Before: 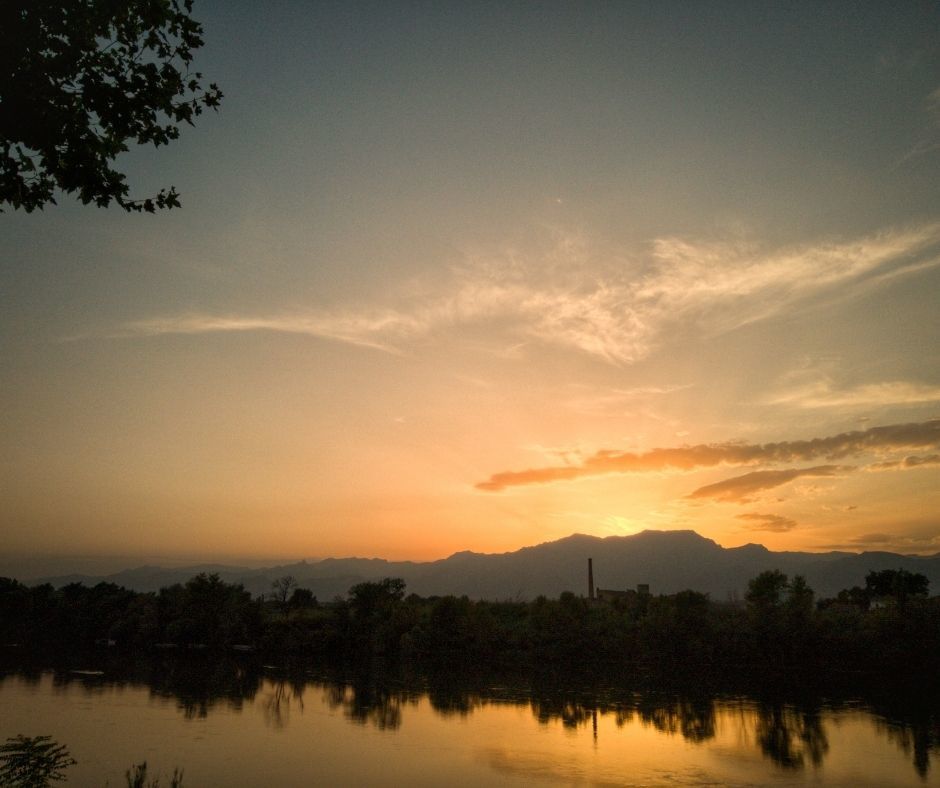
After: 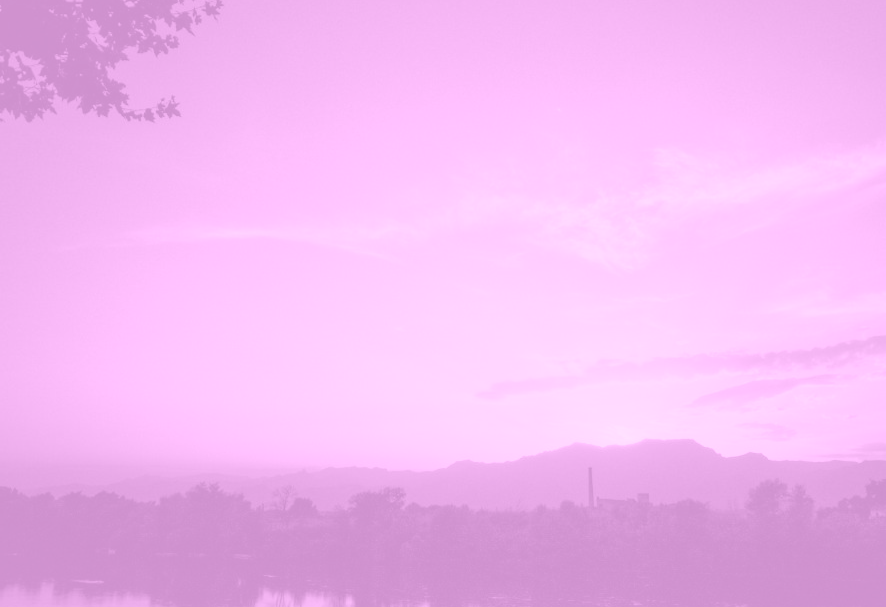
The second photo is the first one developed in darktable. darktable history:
colorize: hue 331.2°, saturation 69%, source mix 30.28%, lightness 69.02%, version 1
crop and rotate: angle 0.03°, top 11.643%, right 5.651%, bottom 11.189%
